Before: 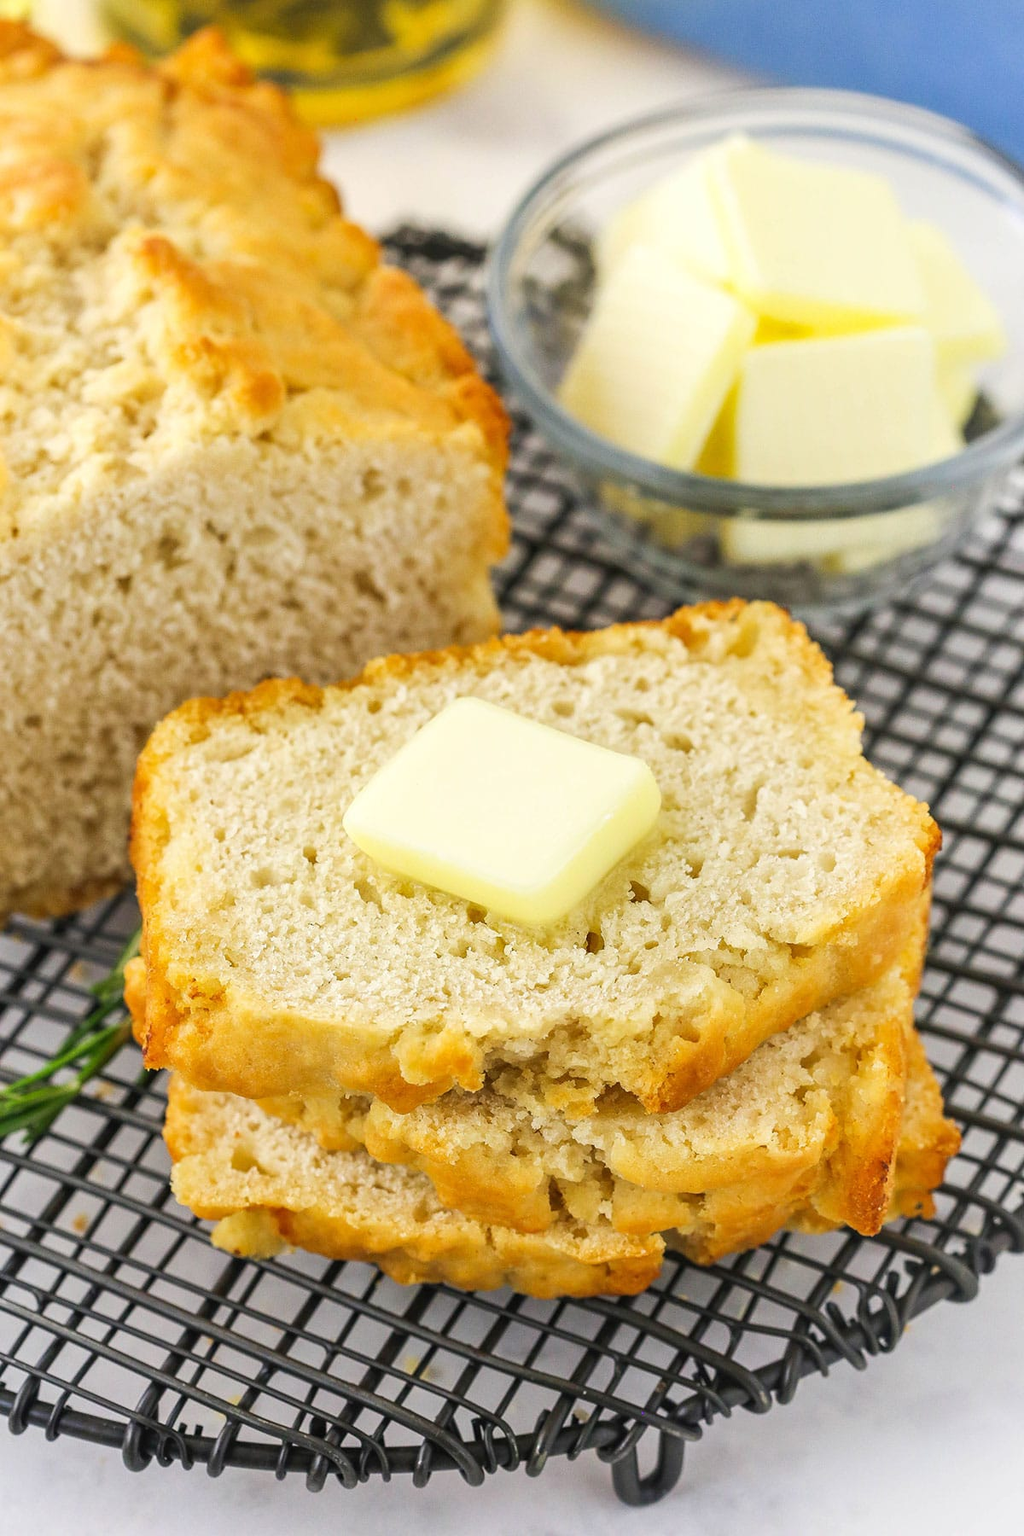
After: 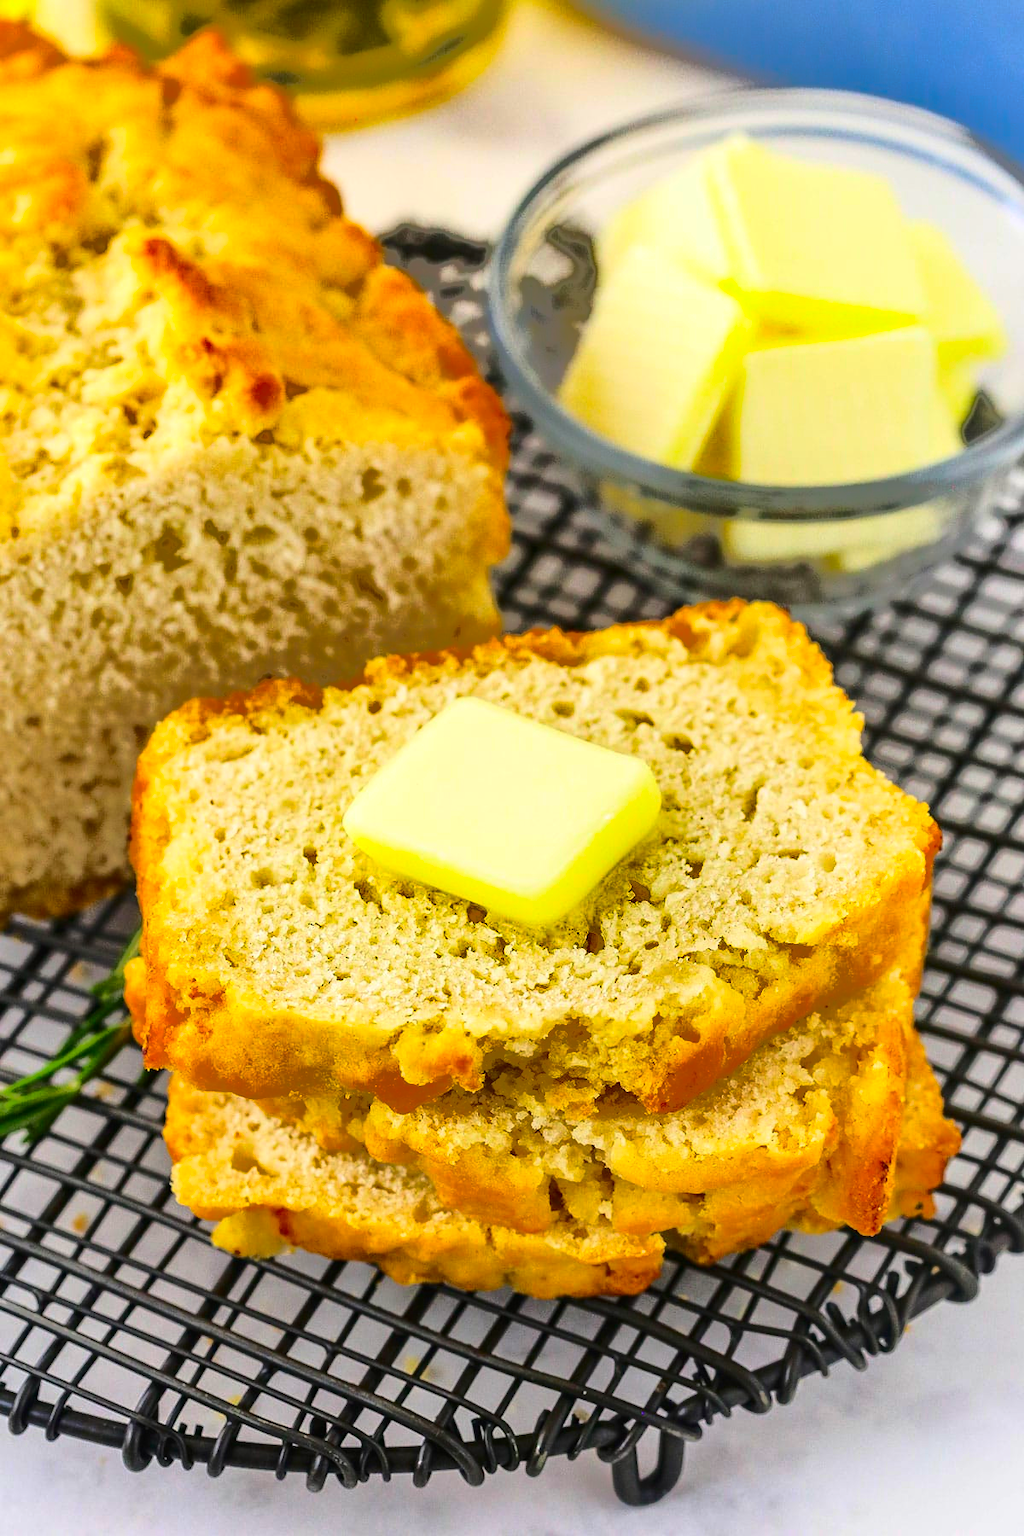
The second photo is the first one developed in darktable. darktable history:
contrast brightness saturation: contrast 0.408, brightness 0.054, saturation 0.25
exposure: black level correction 0, exposure 0 EV, compensate exposure bias true, compensate highlight preservation false
shadows and highlights: shadows 25.29, highlights -71
